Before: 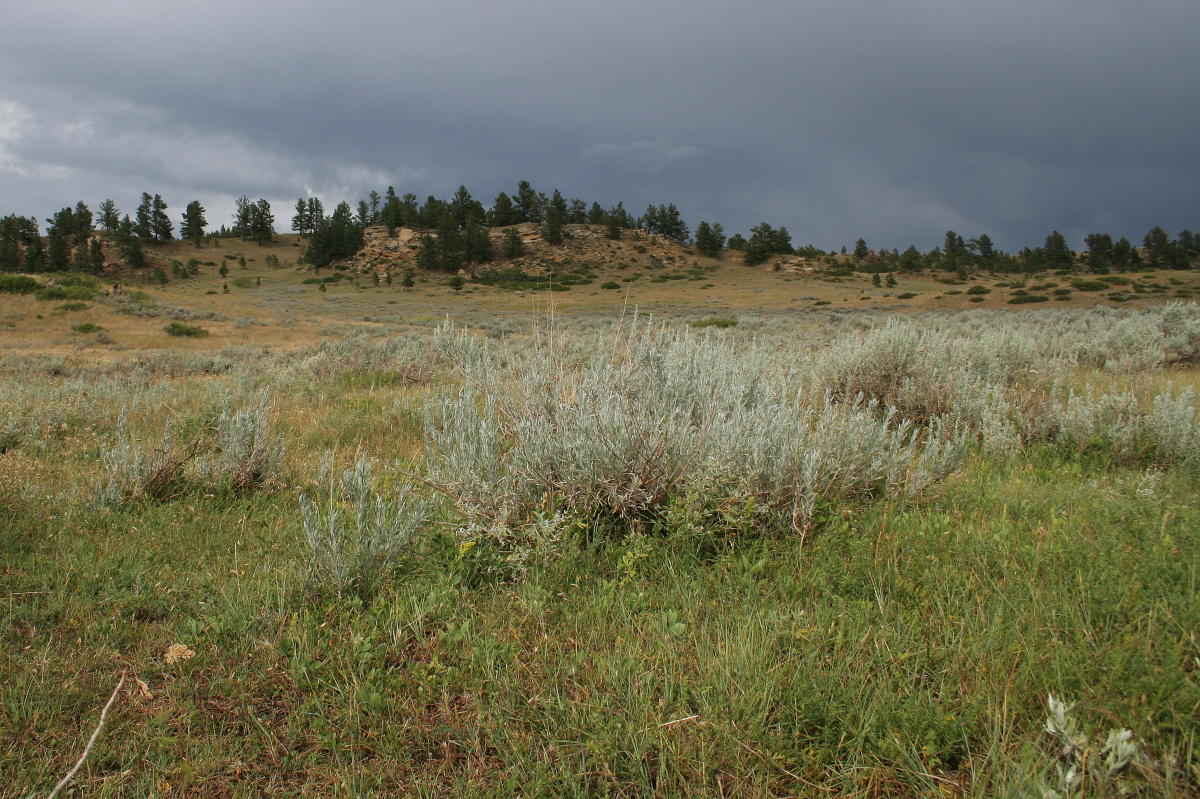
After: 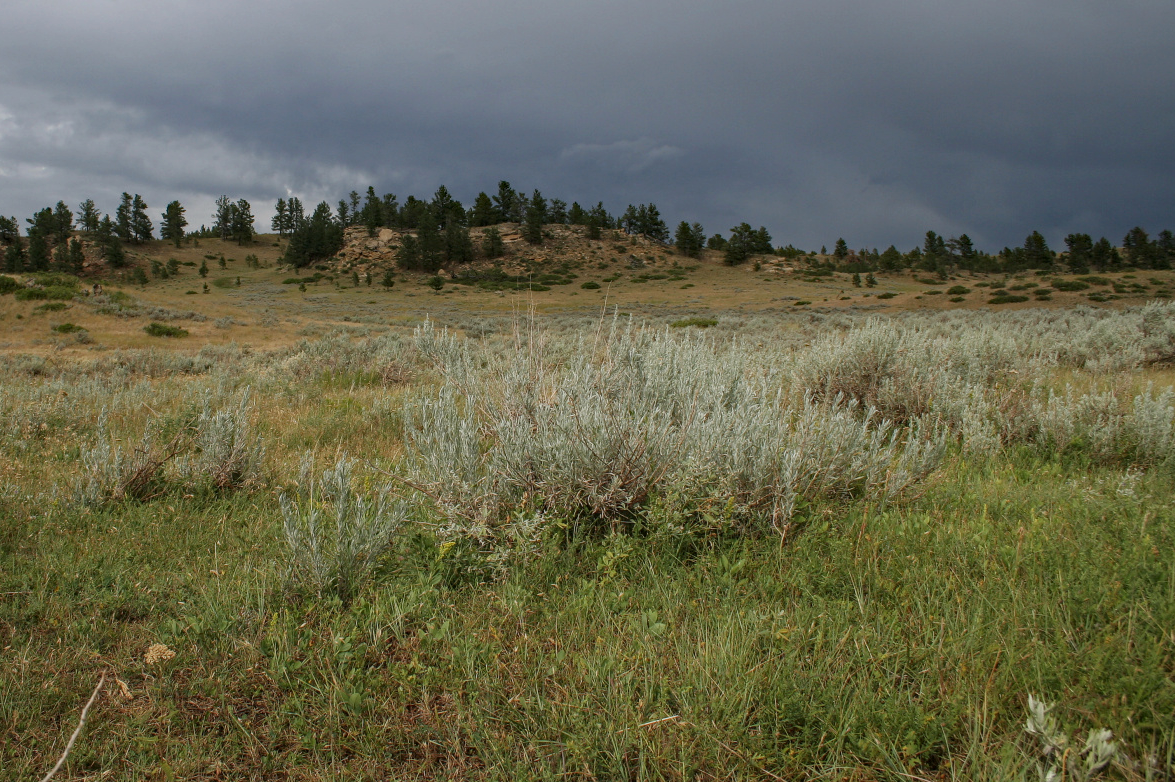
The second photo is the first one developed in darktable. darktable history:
contrast equalizer: octaves 7, y [[0.6 ×6], [0.55 ×6], [0 ×6], [0 ×6], [0 ×6]], mix -0.3
exposure: exposure -0.21 EV, compensate highlight preservation false
haze removal: compatibility mode true, adaptive false
crop: left 1.743%, right 0.268%, bottom 2.011%
contrast brightness saturation: contrast 0.05
local contrast: on, module defaults
